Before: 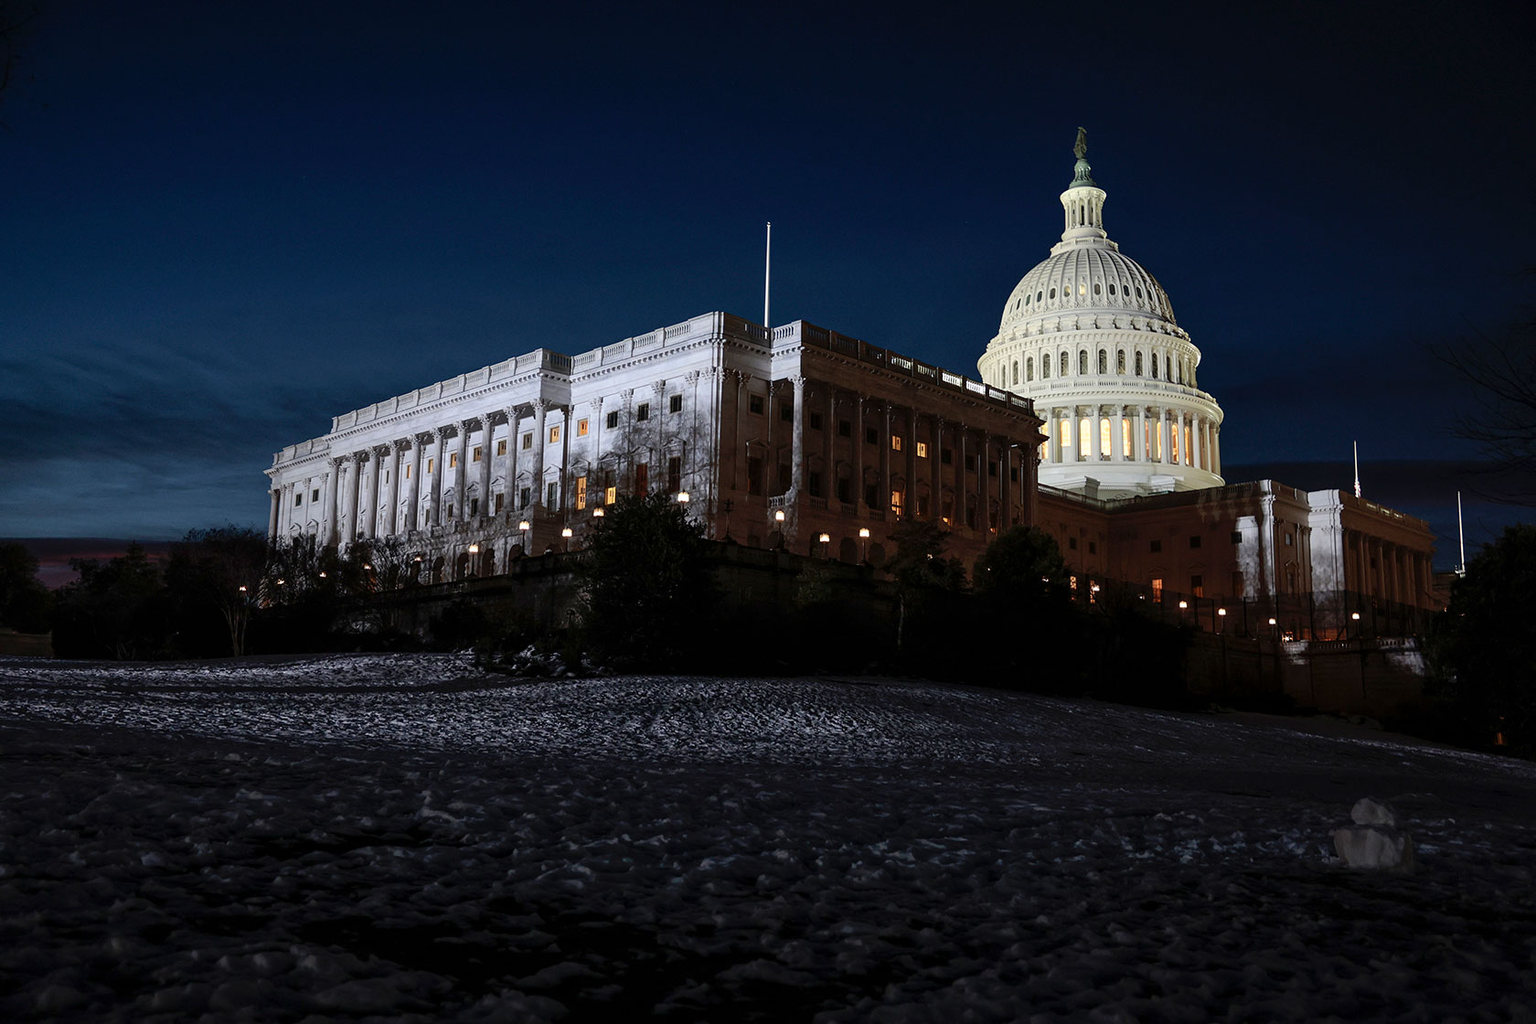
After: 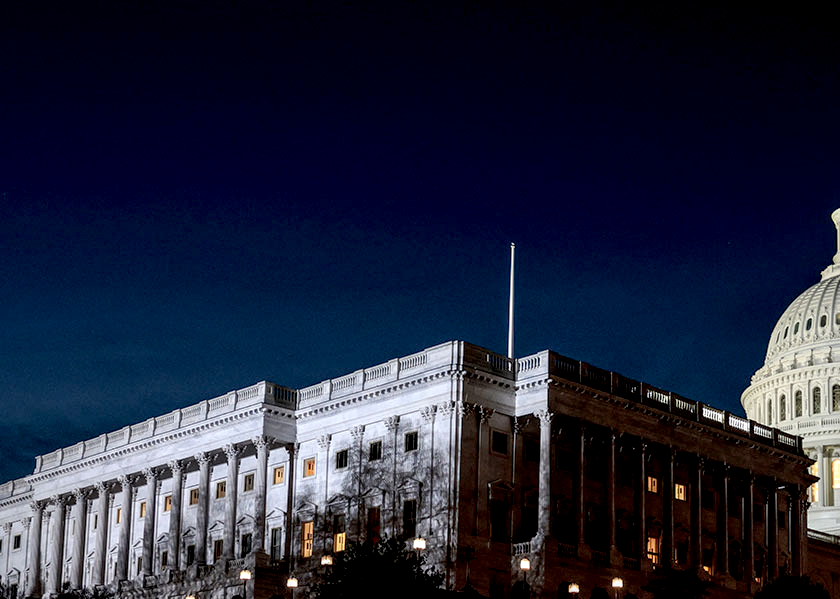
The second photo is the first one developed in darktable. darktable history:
local contrast: highlights 60%, shadows 60%, detail 160%
crop: left 19.556%, right 30.401%, bottom 46.458%
exposure: black level correction 0.009, exposure -0.159 EV, compensate highlight preservation false
